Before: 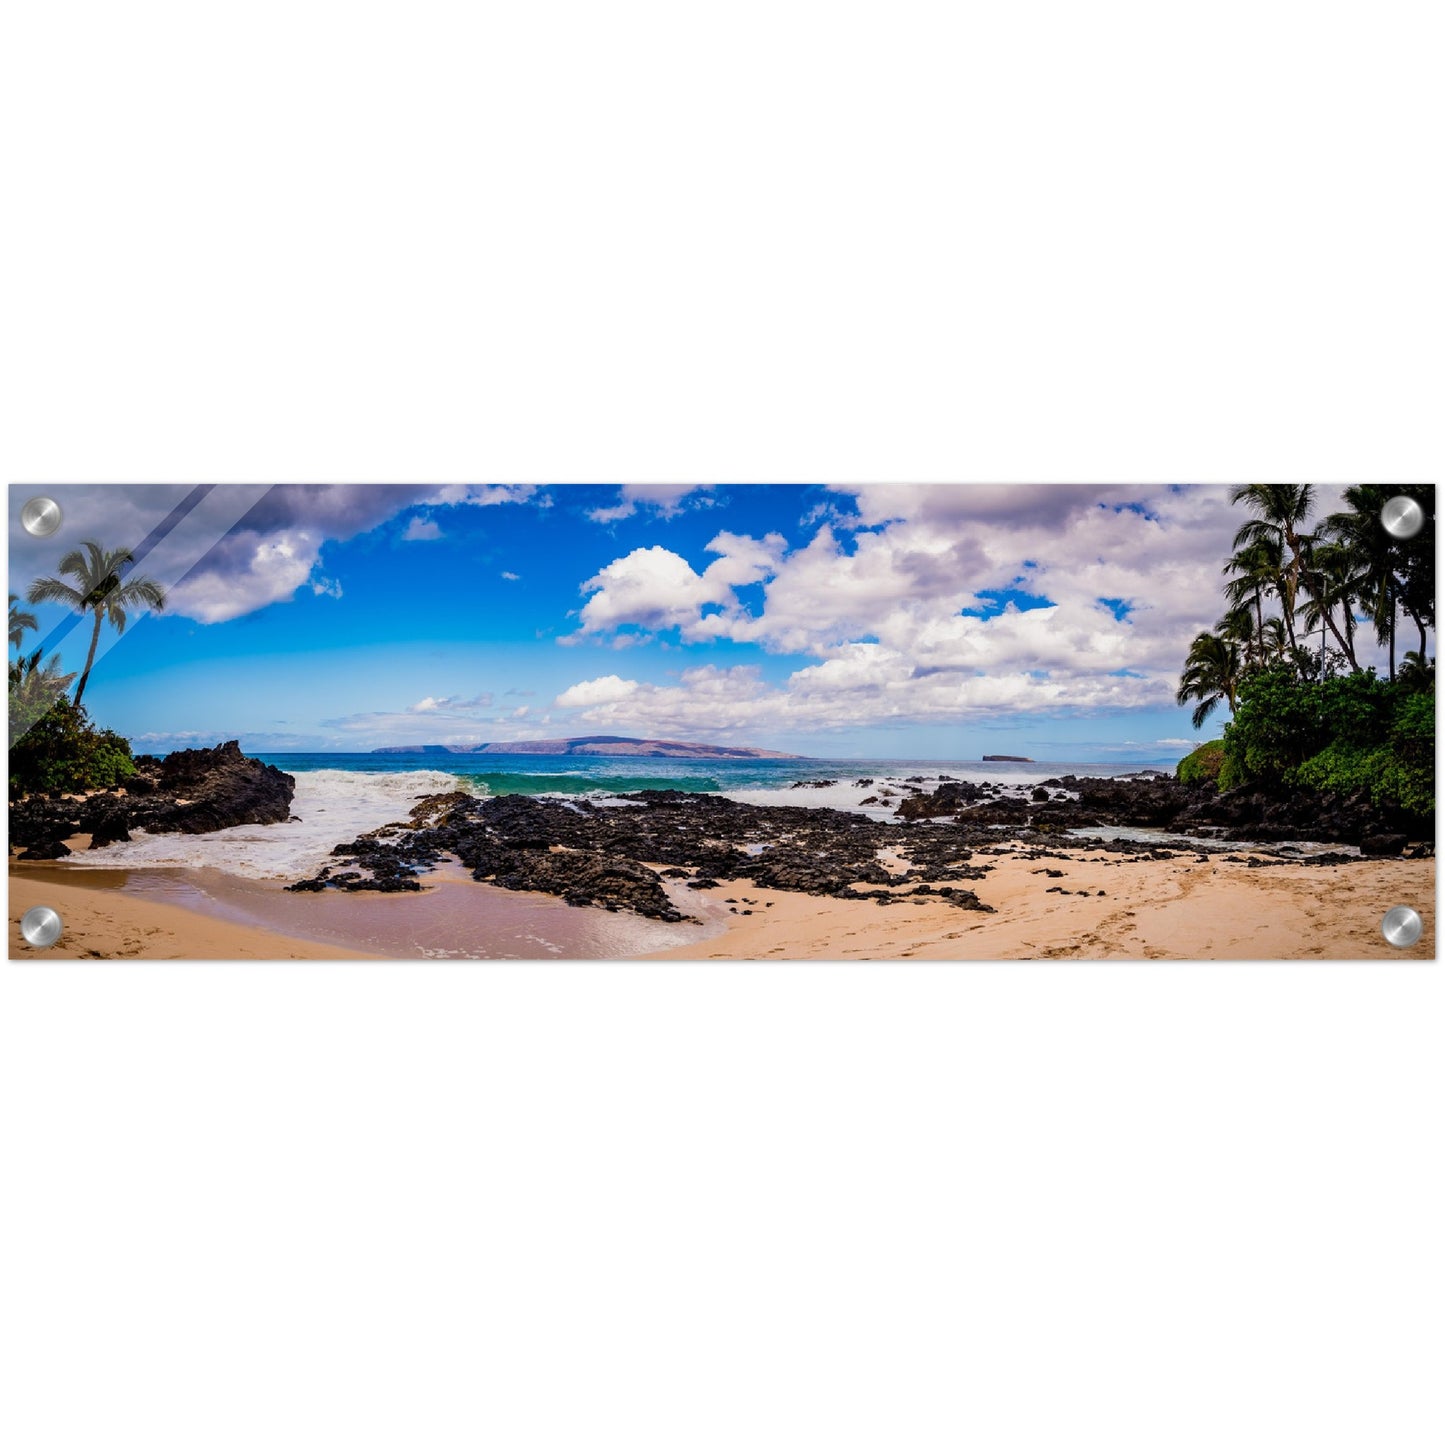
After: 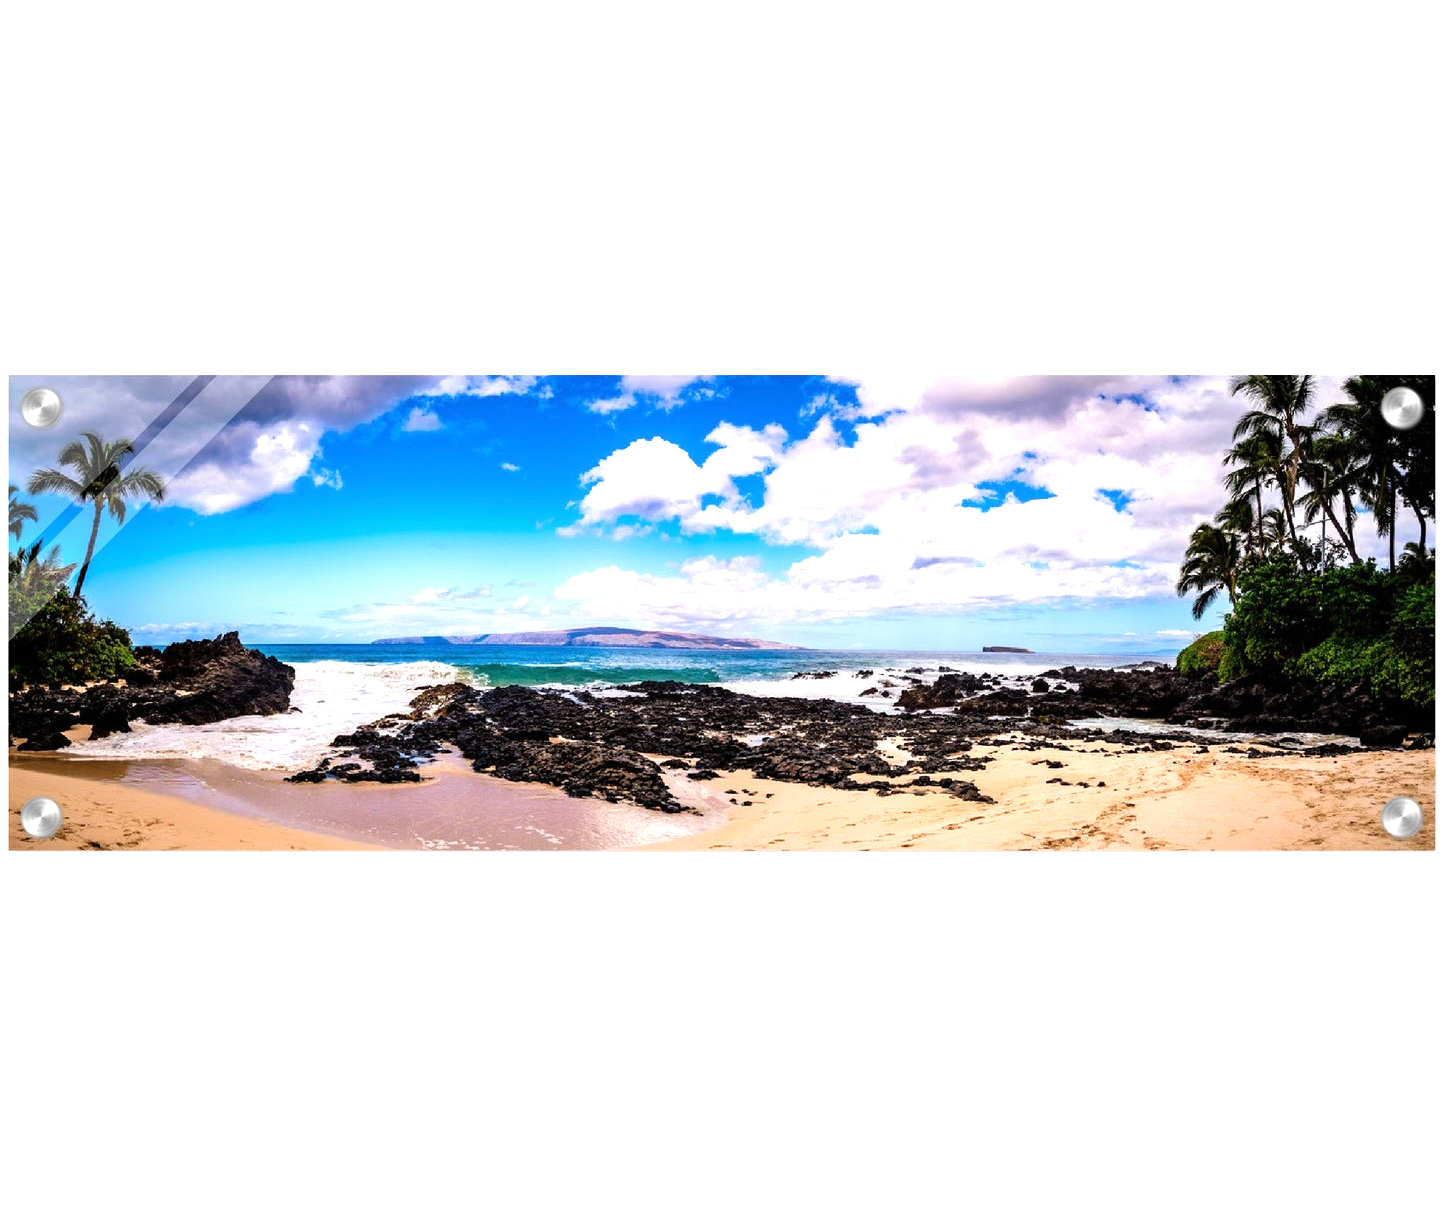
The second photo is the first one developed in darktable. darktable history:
crop: top 7.599%, bottom 8.048%
tone equalizer: -8 EV -0.765 EV, -7 EV -0.71 EV, -6 EV -0.634 EV, -5 EV -0.364 EV, -3 EV 0.396 EV, -2 EV 0.6 EV, -1 EV 0.682 EV, +0 EV 0.728 EV, mask exposure compensation -0.493 EV
exposure: black level correction 0, exposure 0.198 EV, compensate highlight preservation false
